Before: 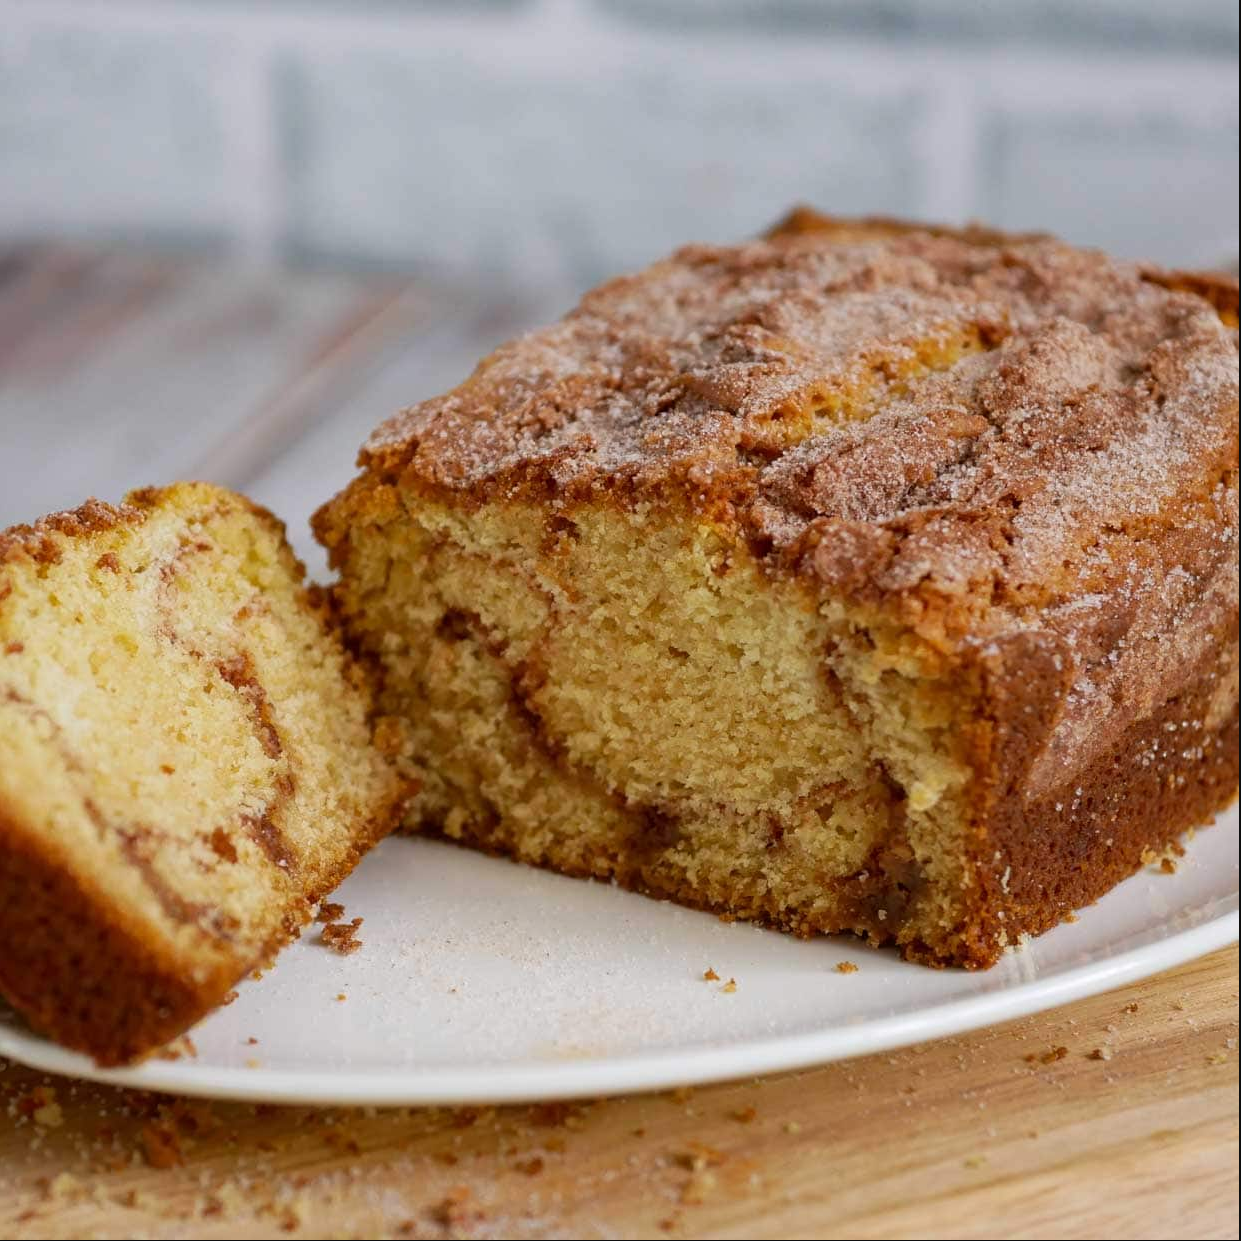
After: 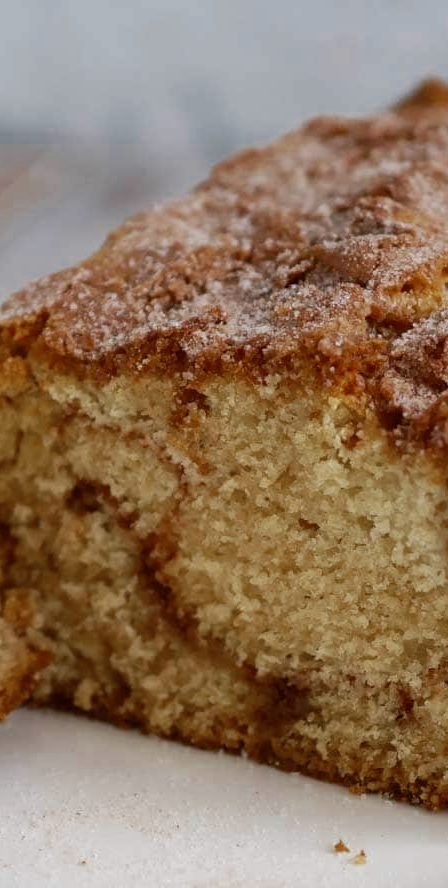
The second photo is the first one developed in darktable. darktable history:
crop and rotate: left 29.86%, top 10.394%, right 34.025%, bottom 18.008%
color zones: curves: ch0 [(0, 0.5) (0.125, 0.4) (0.25, 0.5) (0.375, 0.4) (0.5, 0.4) (0.625, 0.35) (0.75, 0.35) (0.875, 0.5)]; ch1 [(0, 0.35) (0.125, 0.45) (0.25, 0.35) (0.375, 0.35) (0.5, 0.35) (0.625, 0.35) (0.75, 0.45) (0.875, 0.35)]; ch2 [(0, 0.6) (0.125, 0.5) (0.25, 0.5) (0.375, 0.6) (0.5, 0.6) (0.625, 0.5) (0.75, 0.5) (0.875, 0.5)]
